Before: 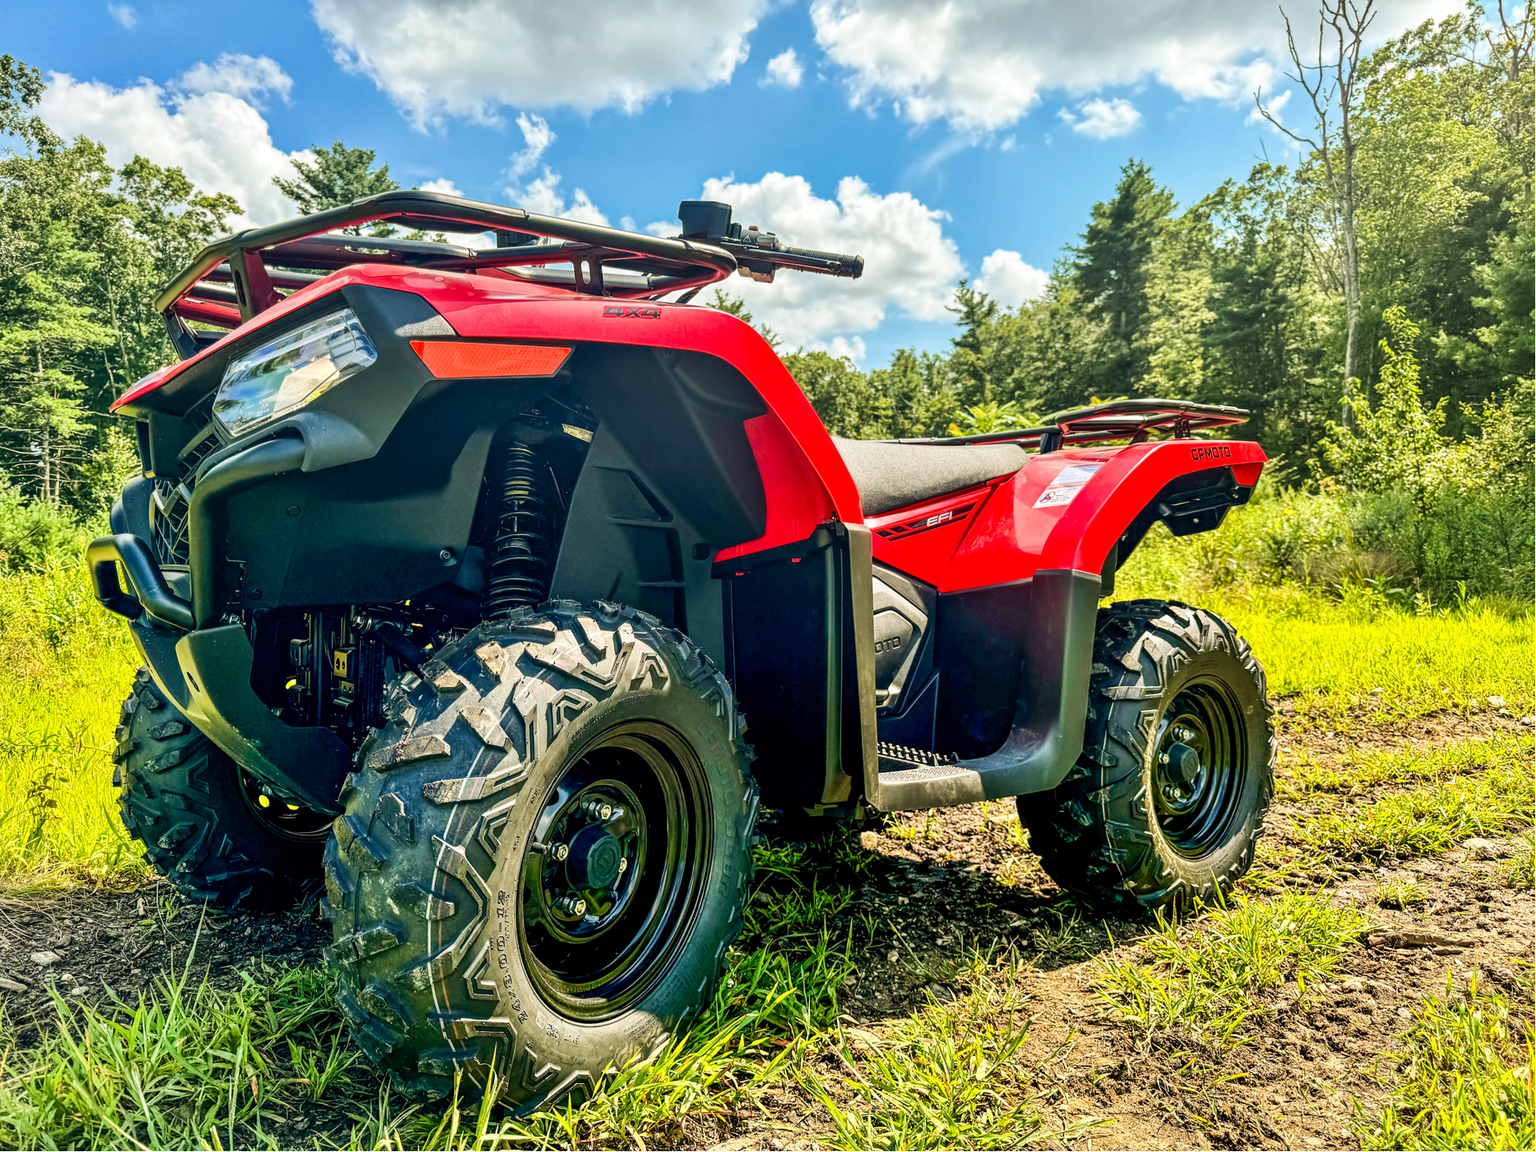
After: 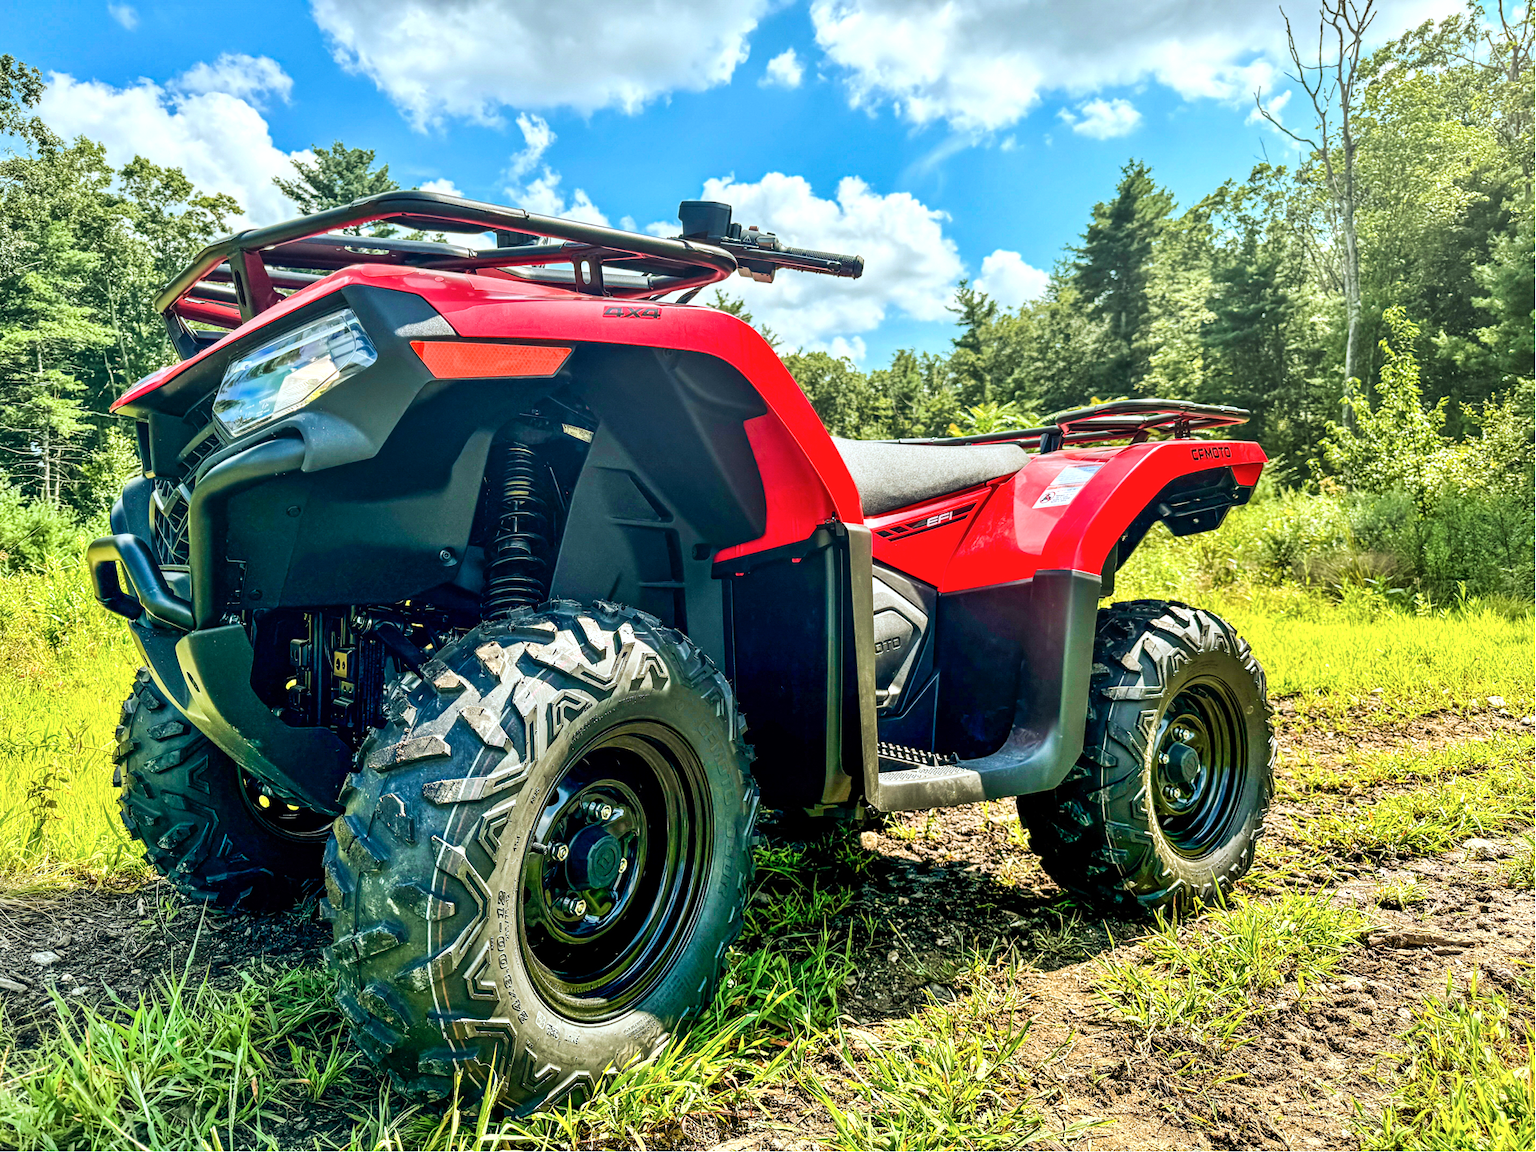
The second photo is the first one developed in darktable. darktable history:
exposure: exposure 0.202 EV, compensate highlight preservation false
color correction: highlights a* -3.81, highlights b* -10.96
